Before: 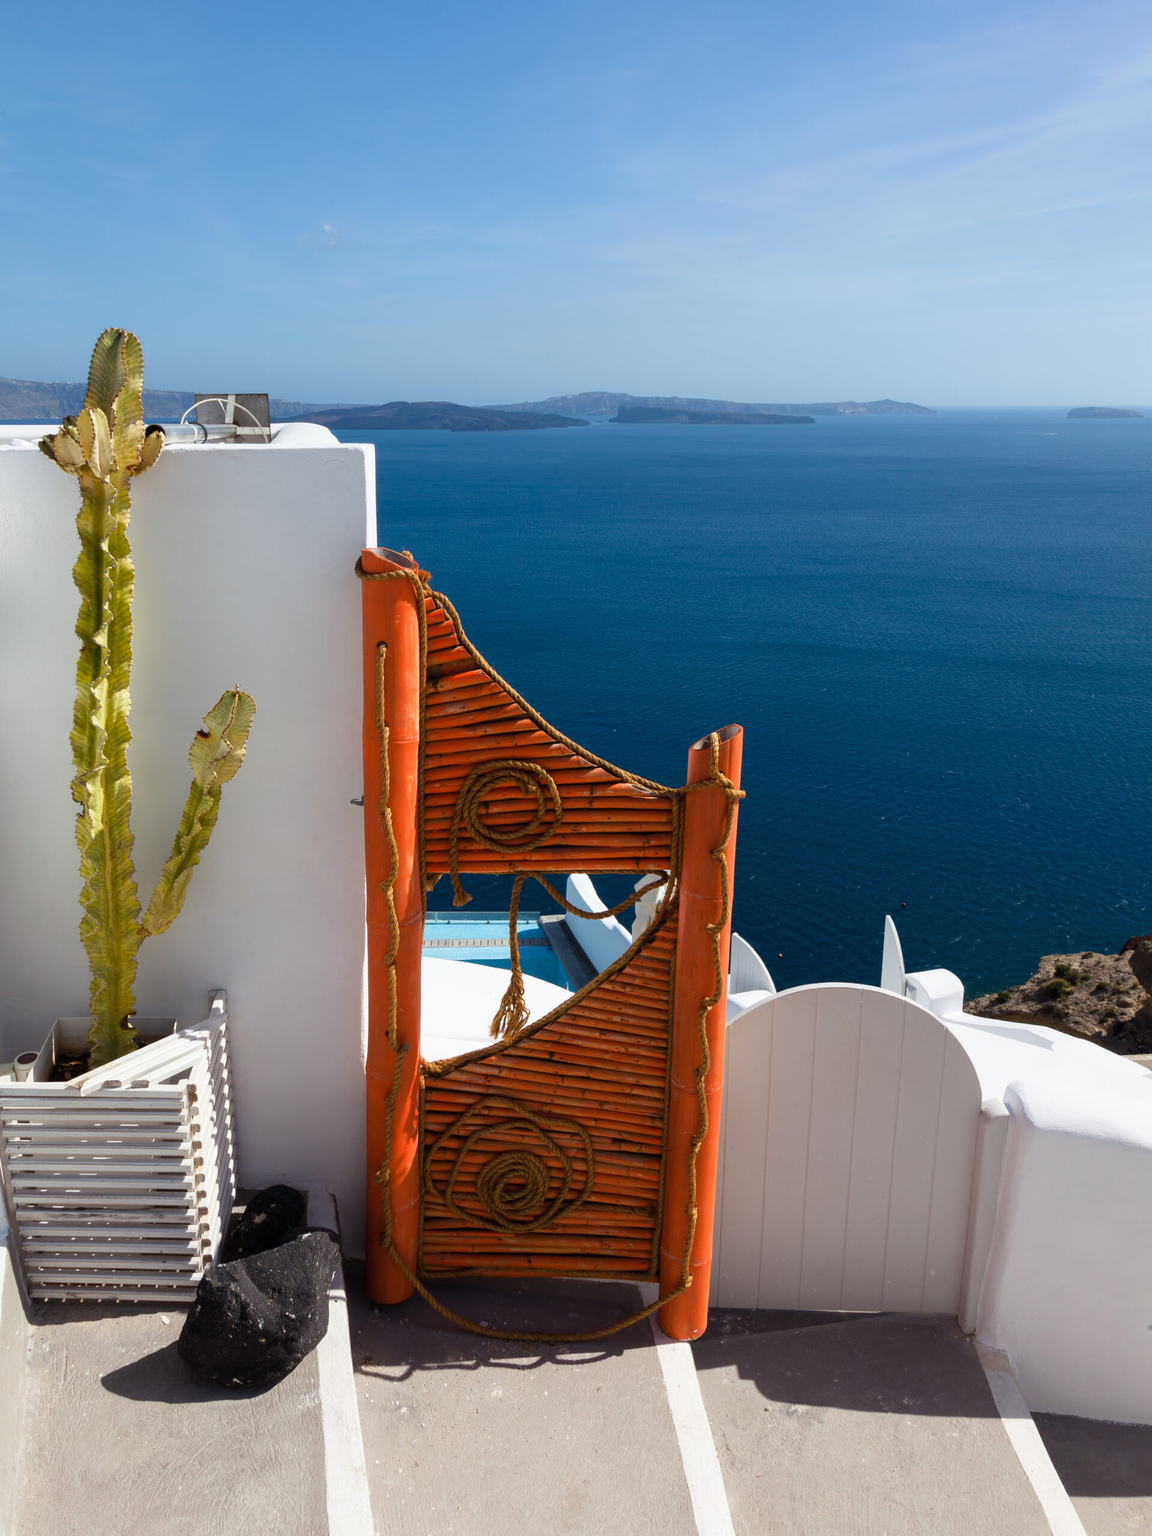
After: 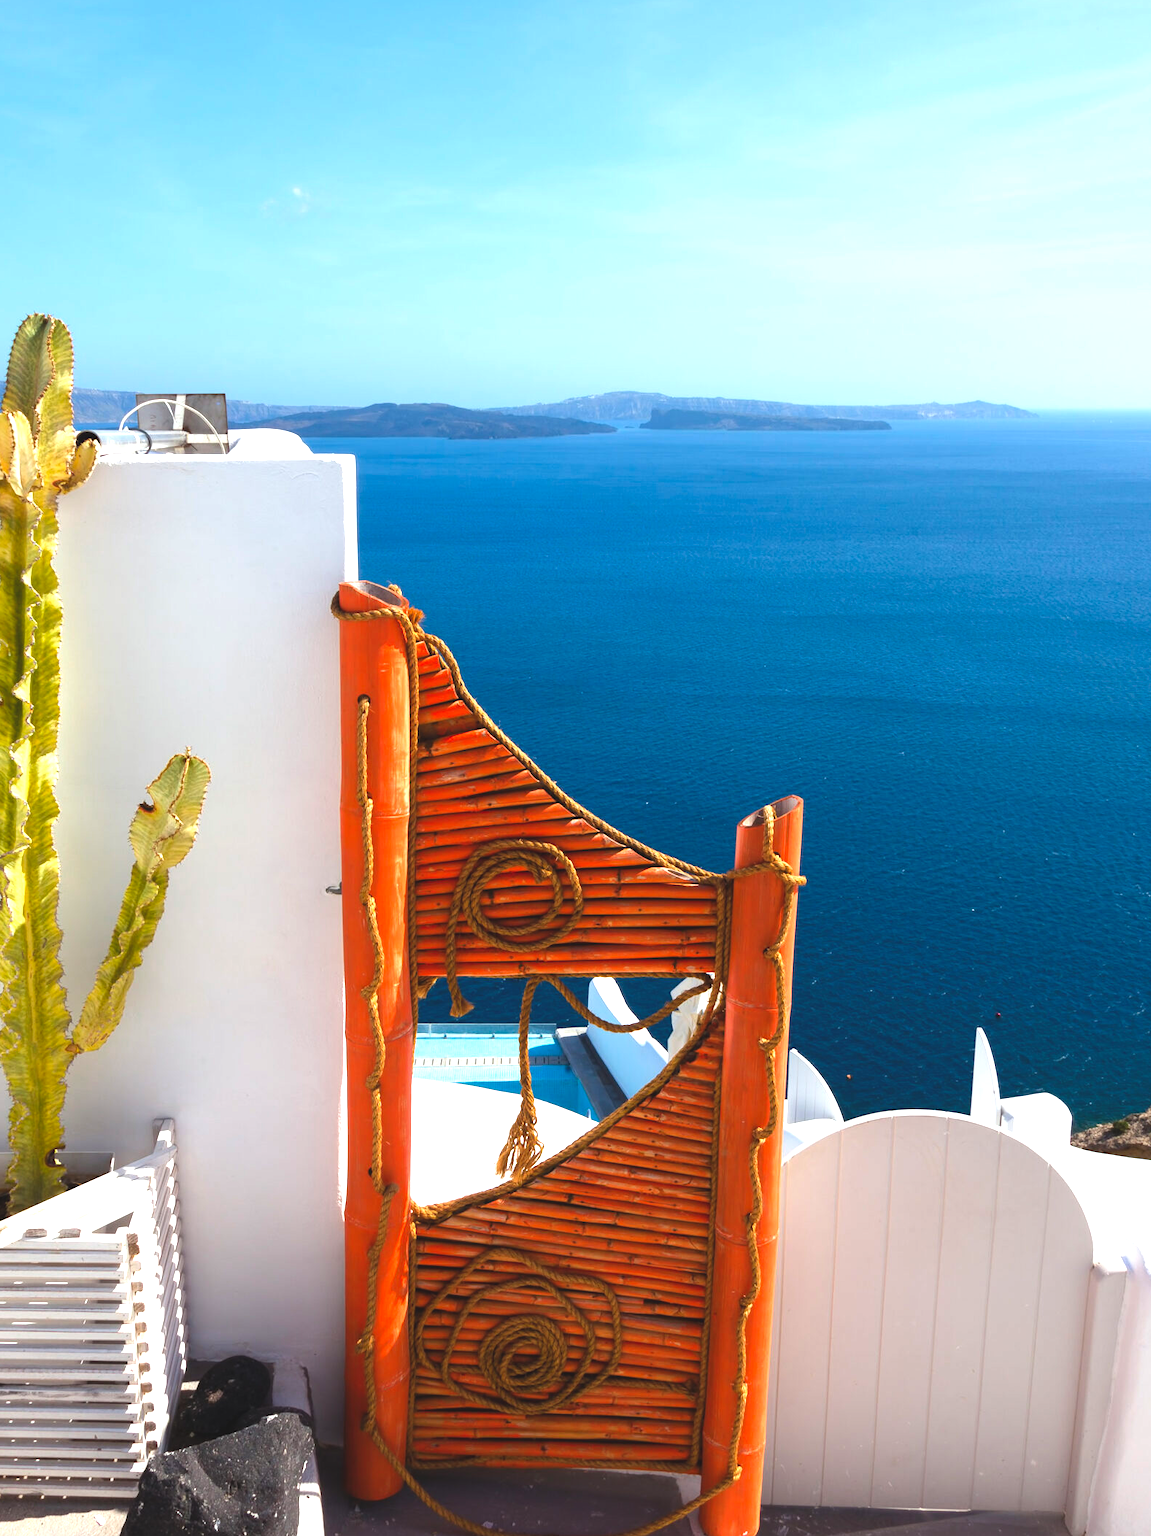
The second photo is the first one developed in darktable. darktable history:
exposure: black level correction -0.005, exposure 1.002 EV, compensate highlight preservation false
crop and rotate: left 7.196%, top 4.574%, right 10.605%, bottom 13.178%
contrast brightness saturation: contrast 0.04, saturation 0.16
